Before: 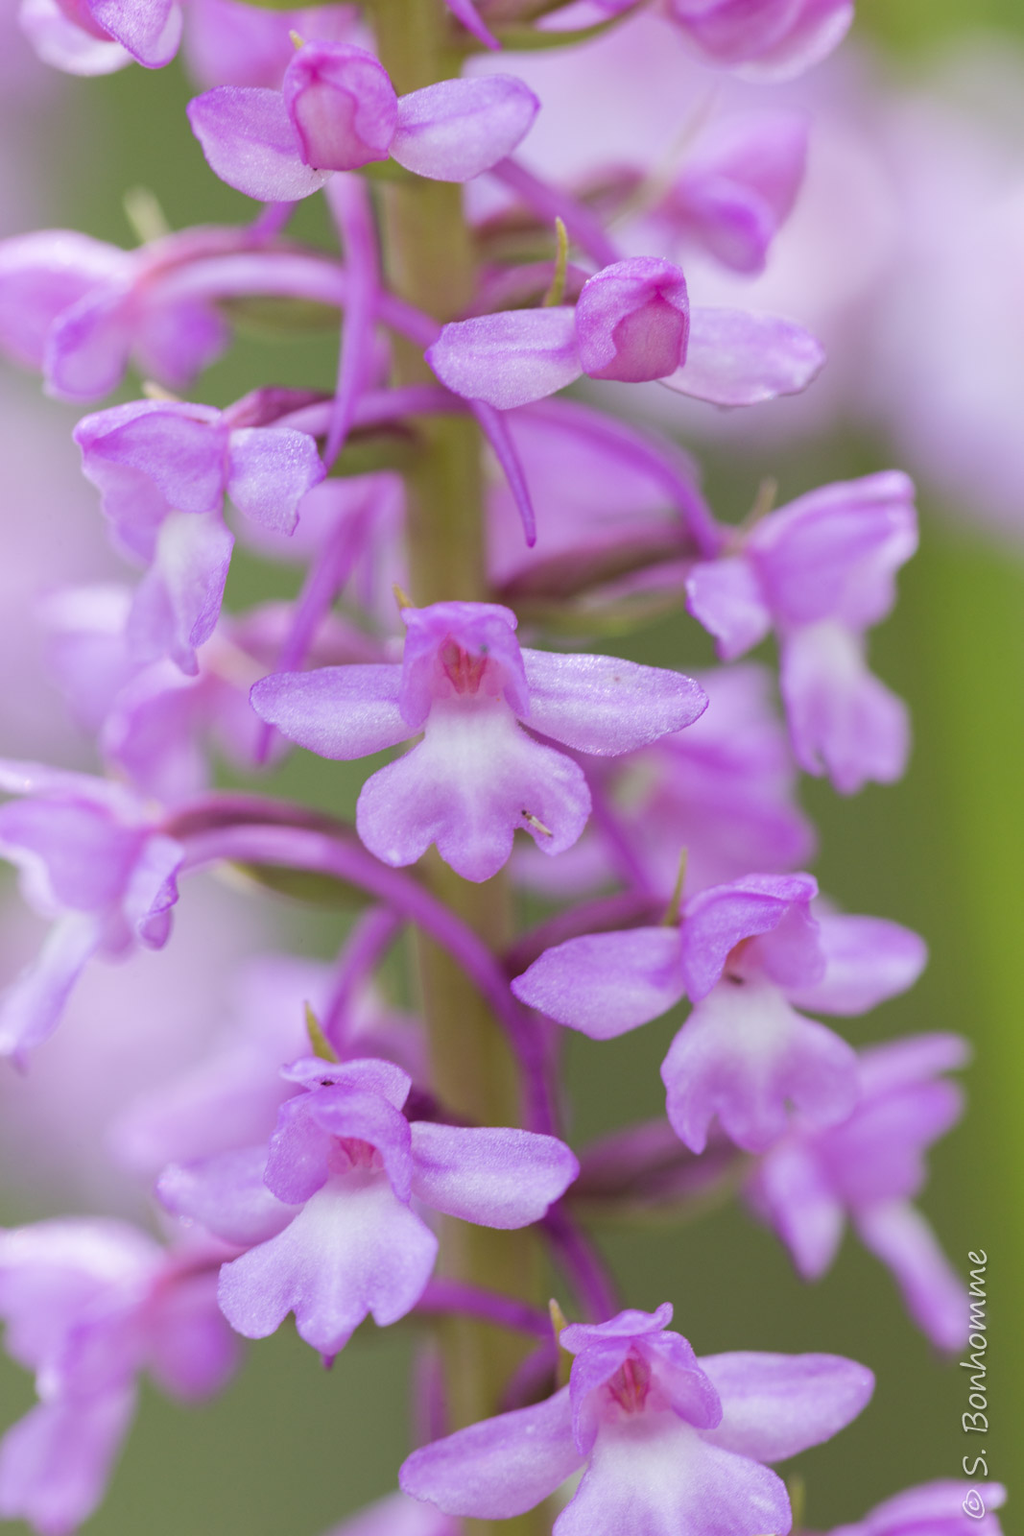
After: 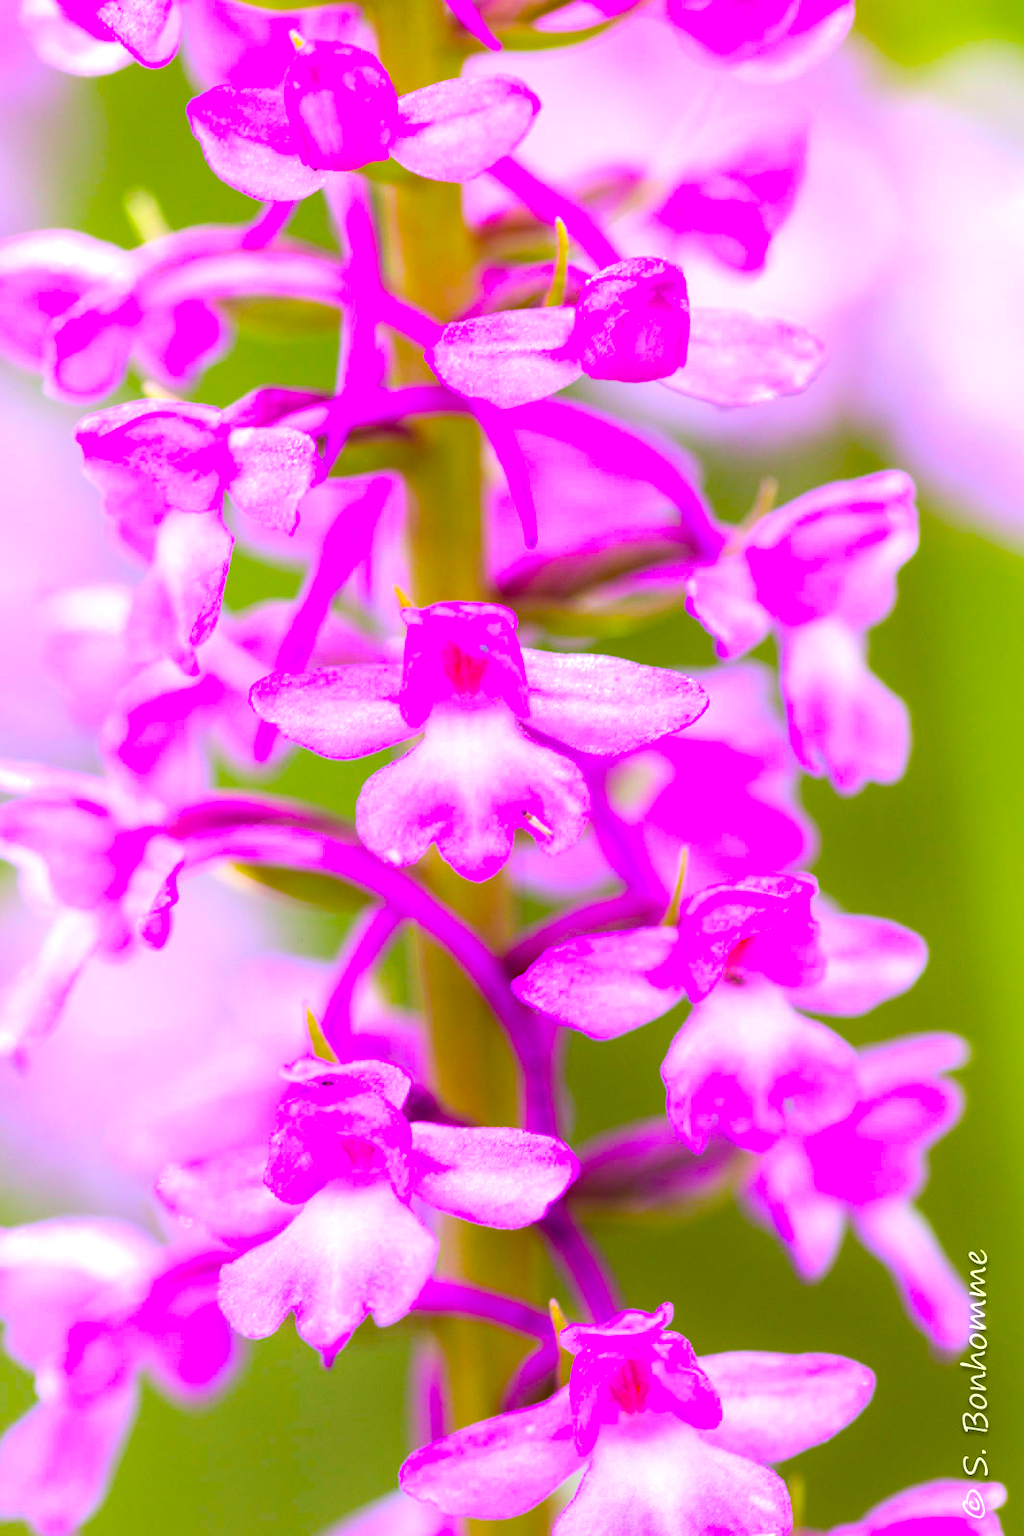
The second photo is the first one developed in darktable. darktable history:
color balance rgb: linear chroma grading › global chroma 42%, perceptual saturation grading › global saturation 42%, global vibrance 33%
tone equalizer: -8 EV 0.001 EV, -7 EV -0.002 EV, -6 EV 0.002 EV, -5 EV -0.03 EV, -4 EV -0.116 EV, -3 EV -0.169 EV, -2 EV 0.24 EV, -1 EV 0.702 EV, +0 EV 0.493 EV
exposure: exposure 0.191 EV, compensate highlight preservation false
